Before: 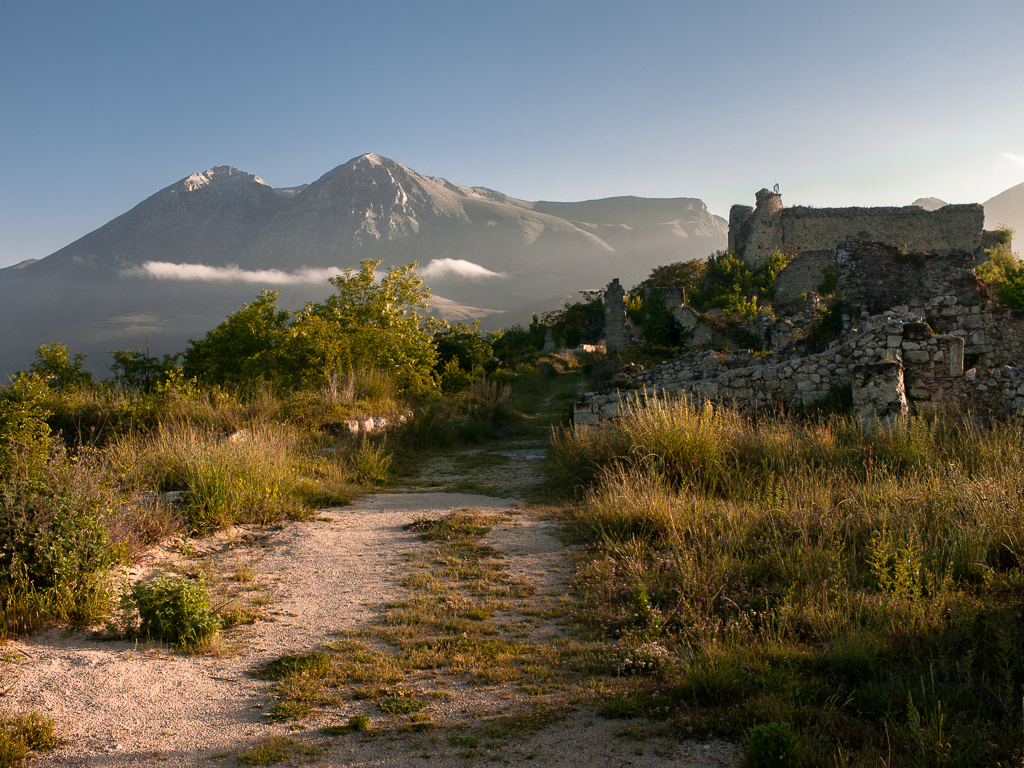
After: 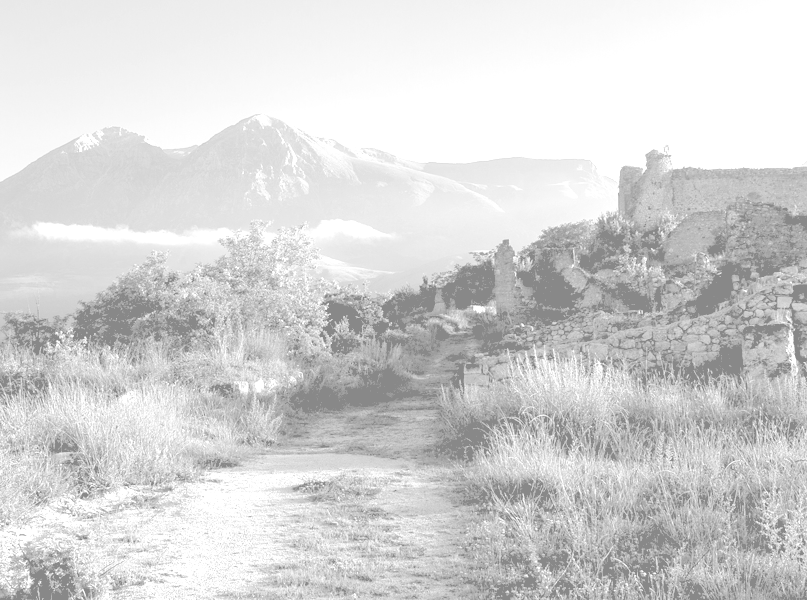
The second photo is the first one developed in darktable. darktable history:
colorize: hue 43.2°, saturation 40%, version 1
monochrome: on, module defaults
exposure: exposure 0.6 EV, compensate highlight preservation false
crop and rotate: left 10.77%, top 5.1%, right 10.41%, bottom 16.76%
rgb levels: preserve colors sum RGB, levels [[0.038, 0.433, 0.934], [0, 0.5, 1], [0, 0.5, 1]]
base curve: curves: ch0 [(0, 0) (0.666, 0.806) (1, 1)]
